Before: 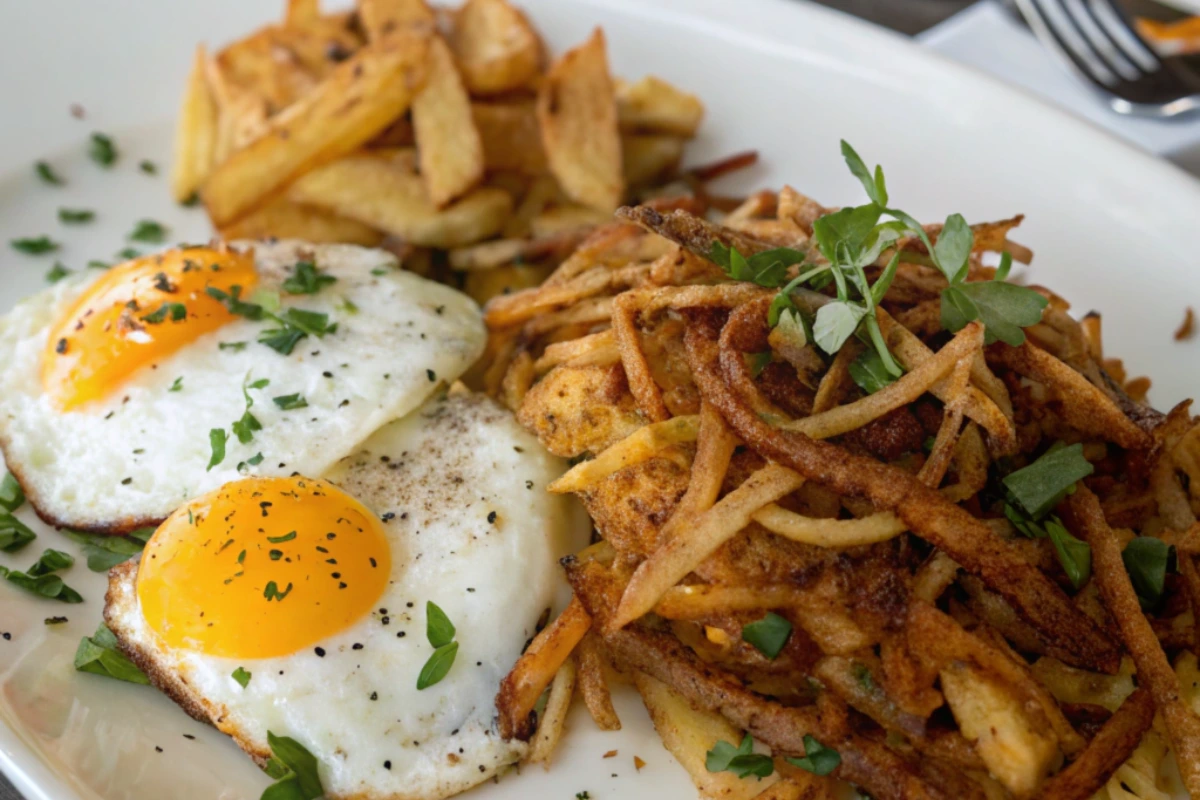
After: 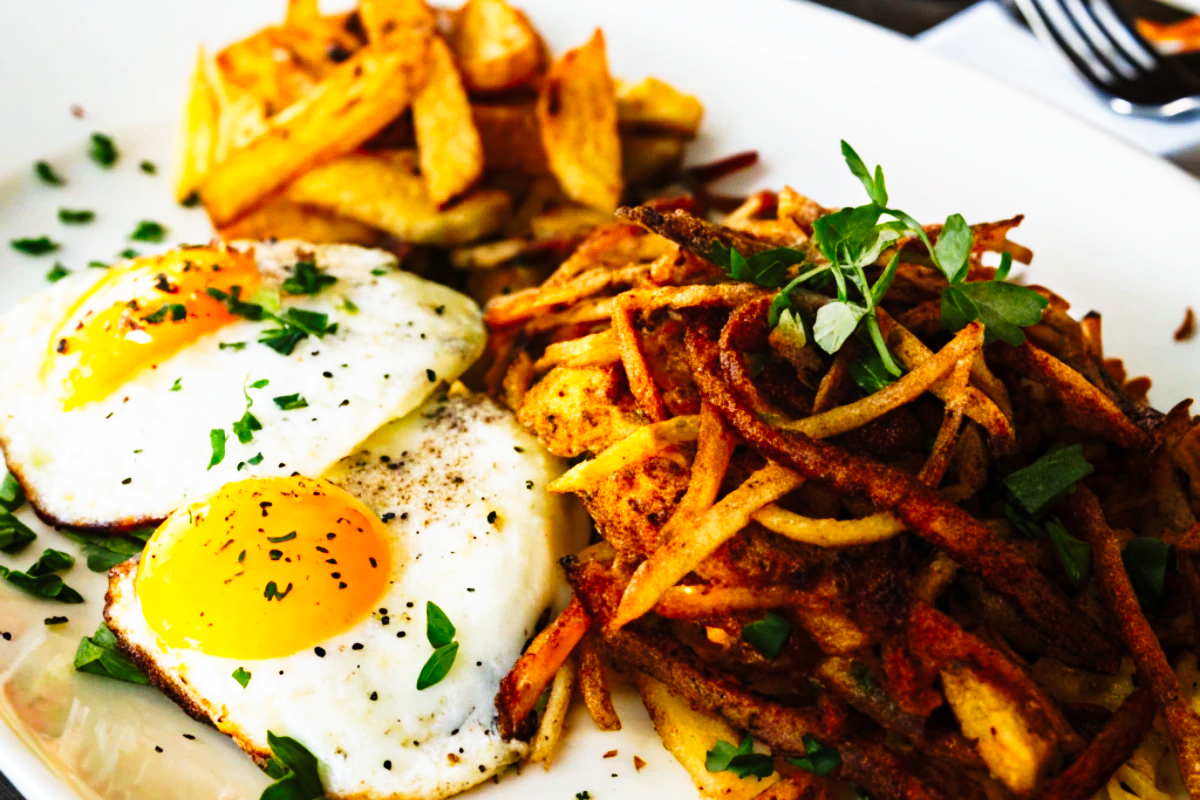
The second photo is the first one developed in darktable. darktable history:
tone curve: curves: ch0 [(0, 0) (0.003, 0.003) (0.011, 0.006) (0.025, 0.012) (0.044, 0.02) (0.069, 0.023) (0.1, 0.029) (0.136, 0.037) (0.177, 0.058) (0.224, 0.084) (0.277, 0.137) (0.335, 0.209) (0.399, 0.336) (0.468, 0.478) (0.543, 0.63) (0.623, 0.789) (0.709, 0.903) (0.801, 0.967) (0.898, 0.987) (1, 1)], preserve colors none
haze removal: compatibility mode true, adaptive false
